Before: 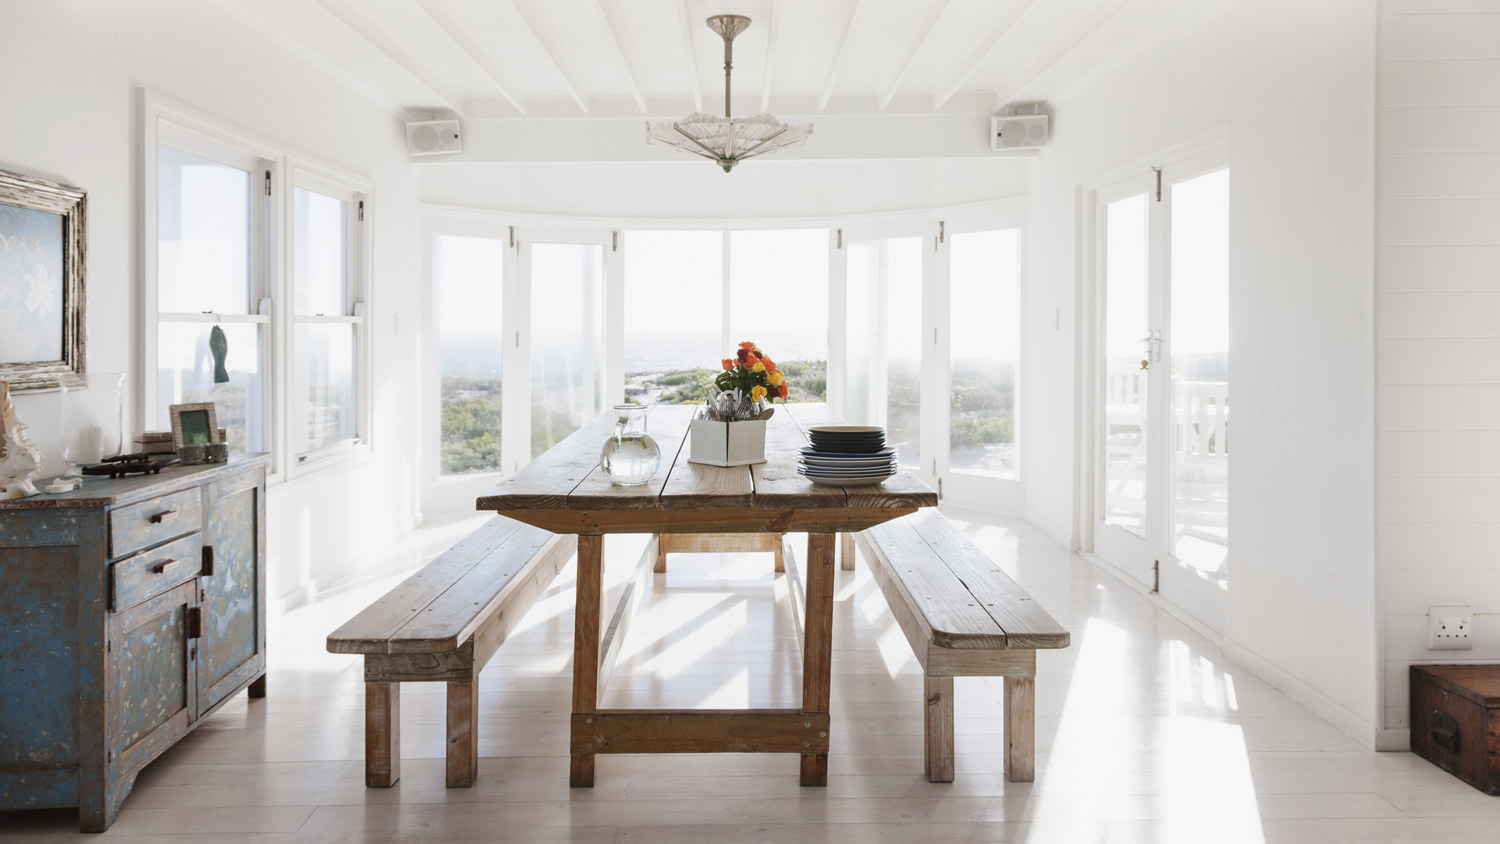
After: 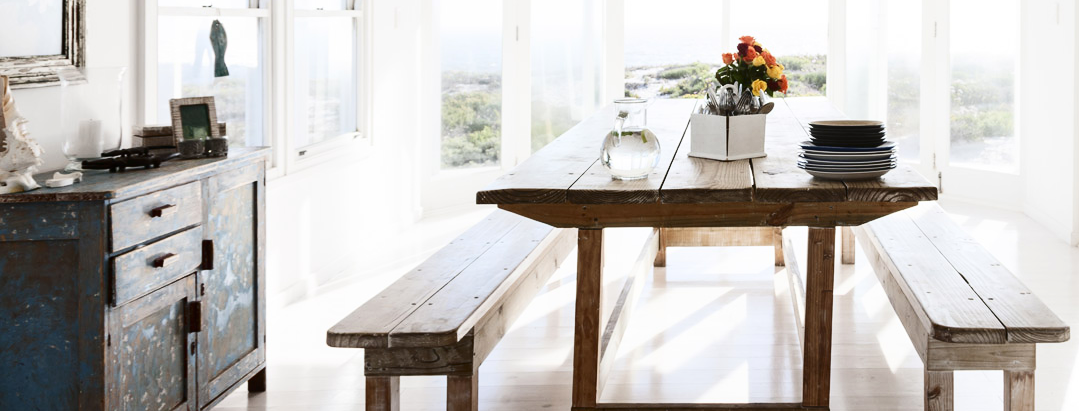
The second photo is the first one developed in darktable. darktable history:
levels: mode automatic, white 99.93%, levels [0.016, 0.484, 0.953]
crop: top 36.345%, right 28.063%, bottom 14.891%
contrast brightness saturation: contrast 0.299
